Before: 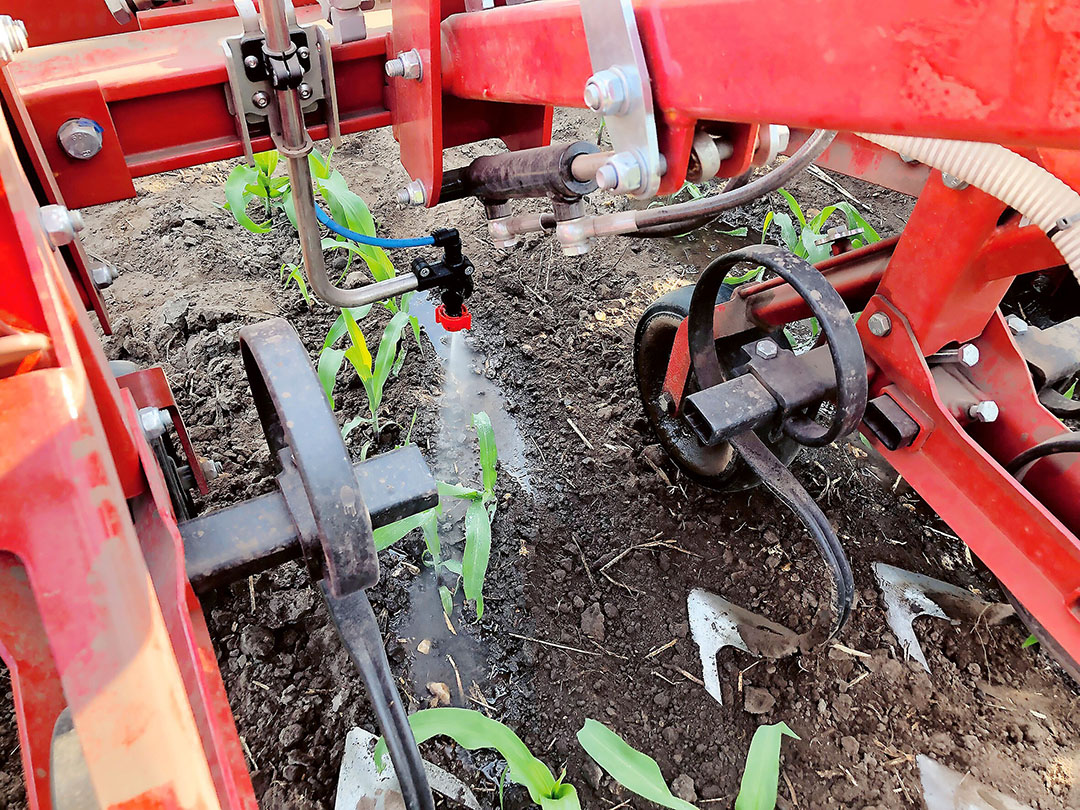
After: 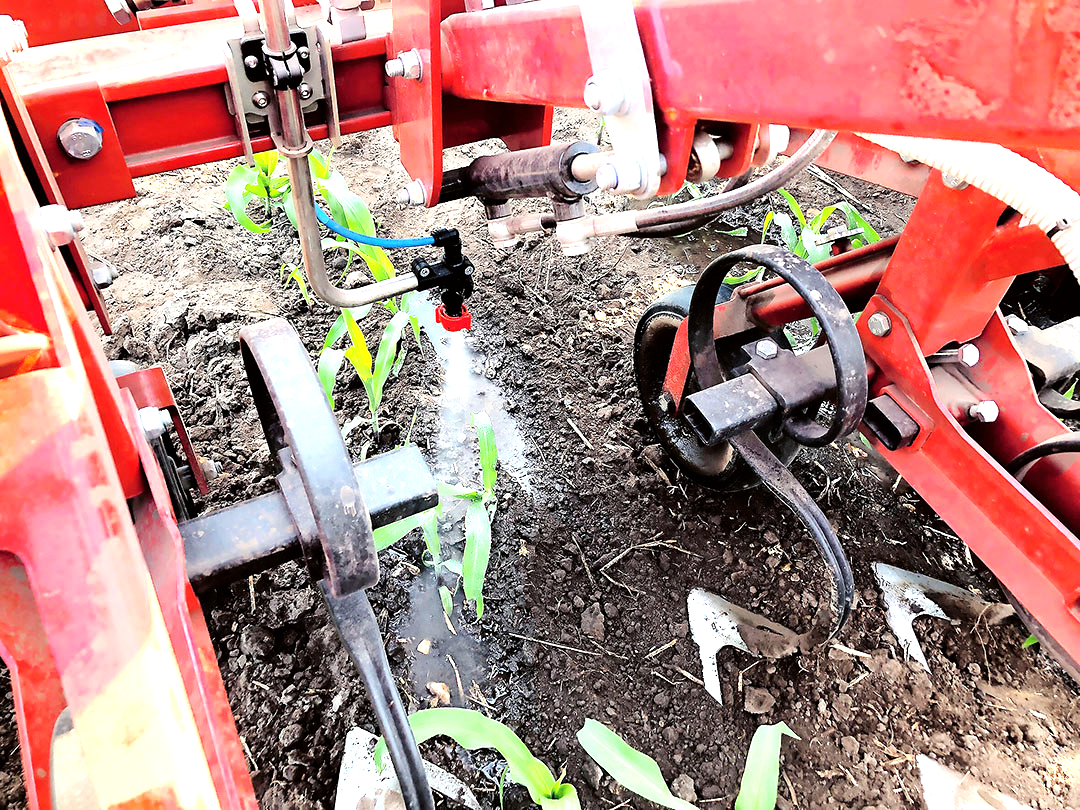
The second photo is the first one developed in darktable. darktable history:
tone equalizer: -8 EV -1.05 EV, -7 EV -1.02 EV, -6 EV -0.895 EV, -5 EV -0.57 EV, -3 EV 0.555 EV, -2 EV 0.872 EV, -1 EV 1 EV, +0 EV 1.08 EV, mask exposure compensation -0.491 EV
